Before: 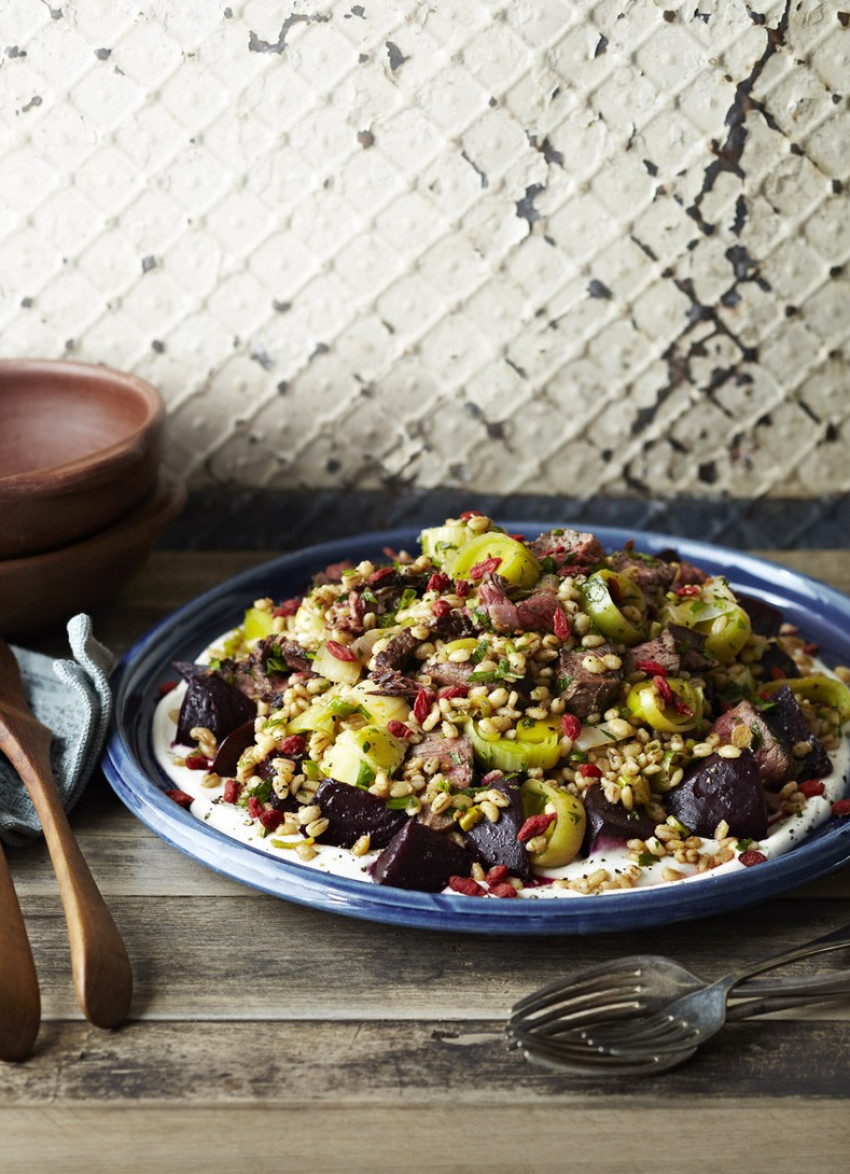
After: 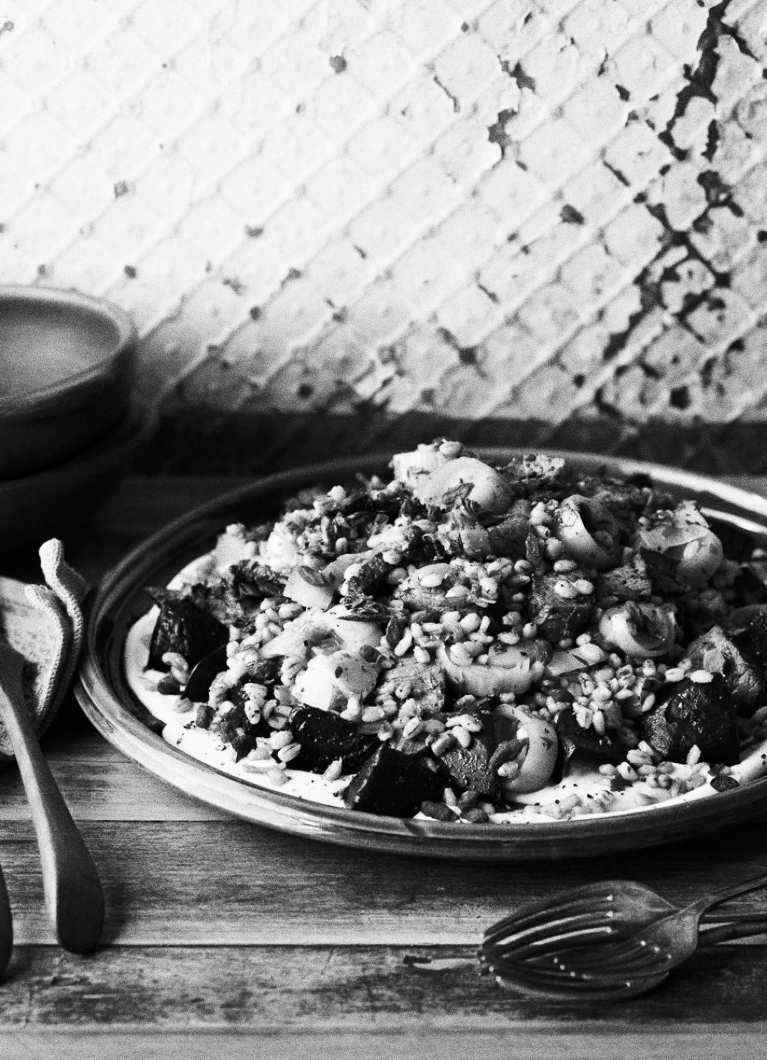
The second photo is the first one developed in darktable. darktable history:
monochrome: a 32, b 64, size 2.3
grain: coarseness 0.09 ISO, strength 40%
contrast brightness saturation: contrast 0.25, saturation -0.31
crop: left 3.305%, top 6.436%, right 6.389%, bottom 3.258%
